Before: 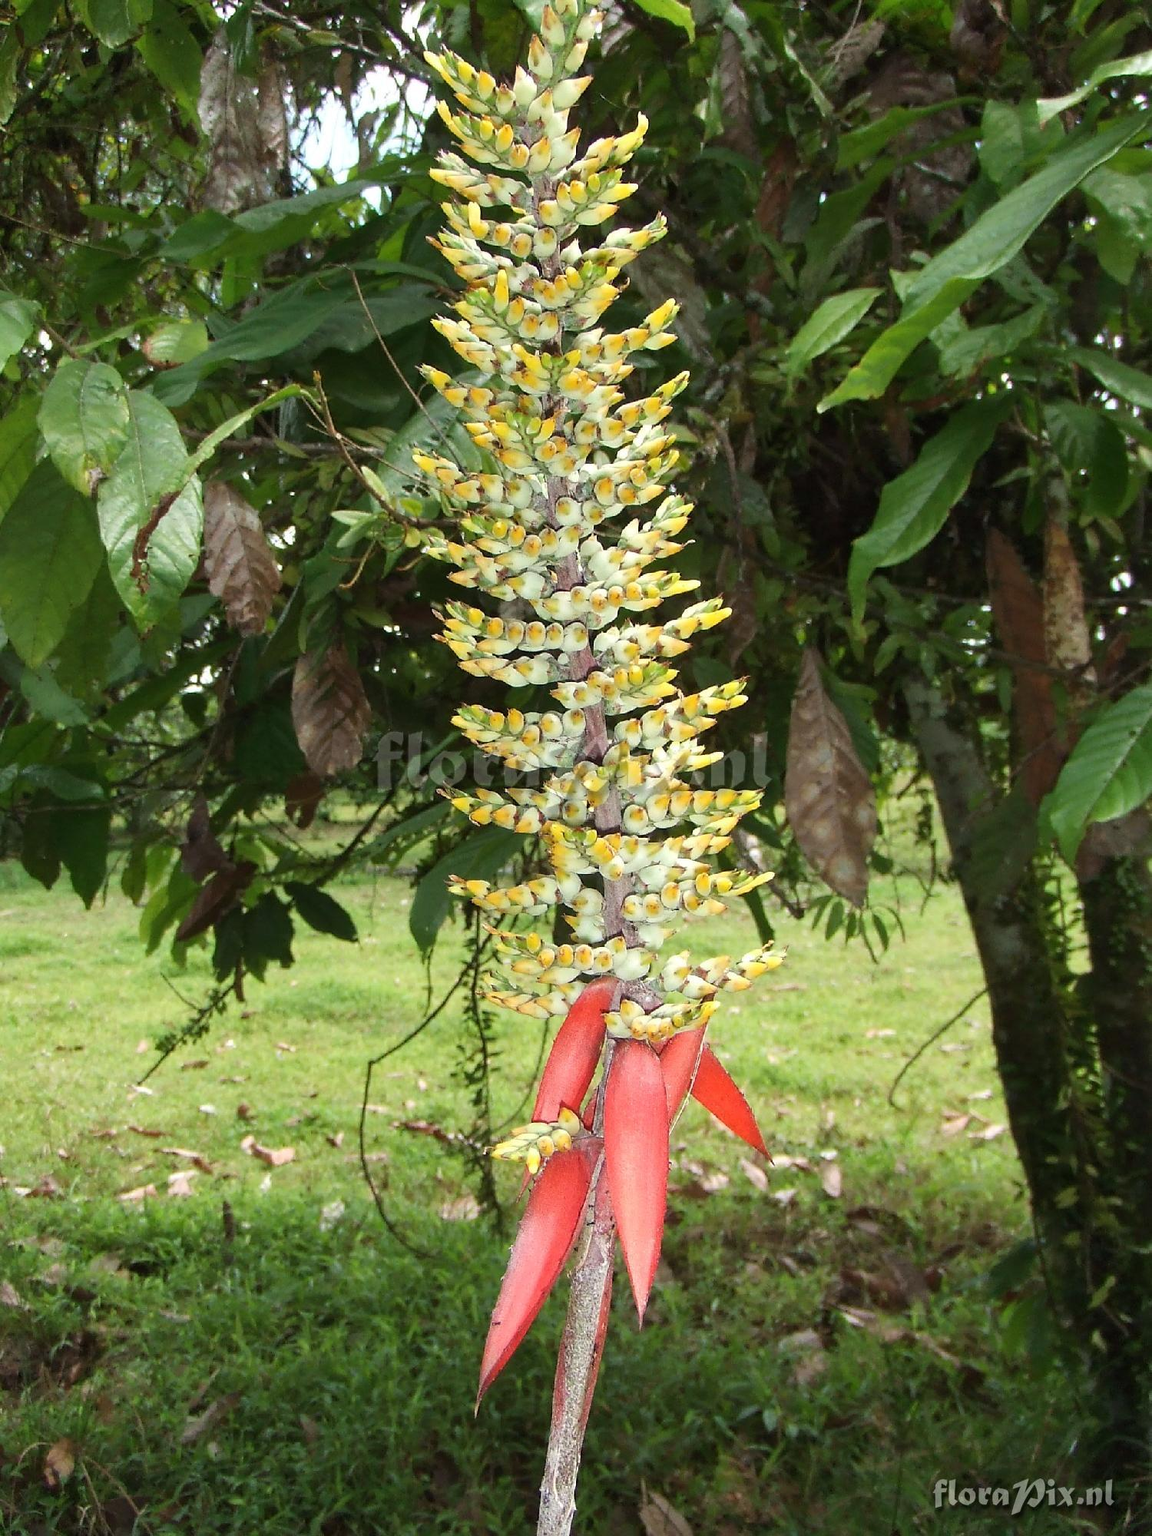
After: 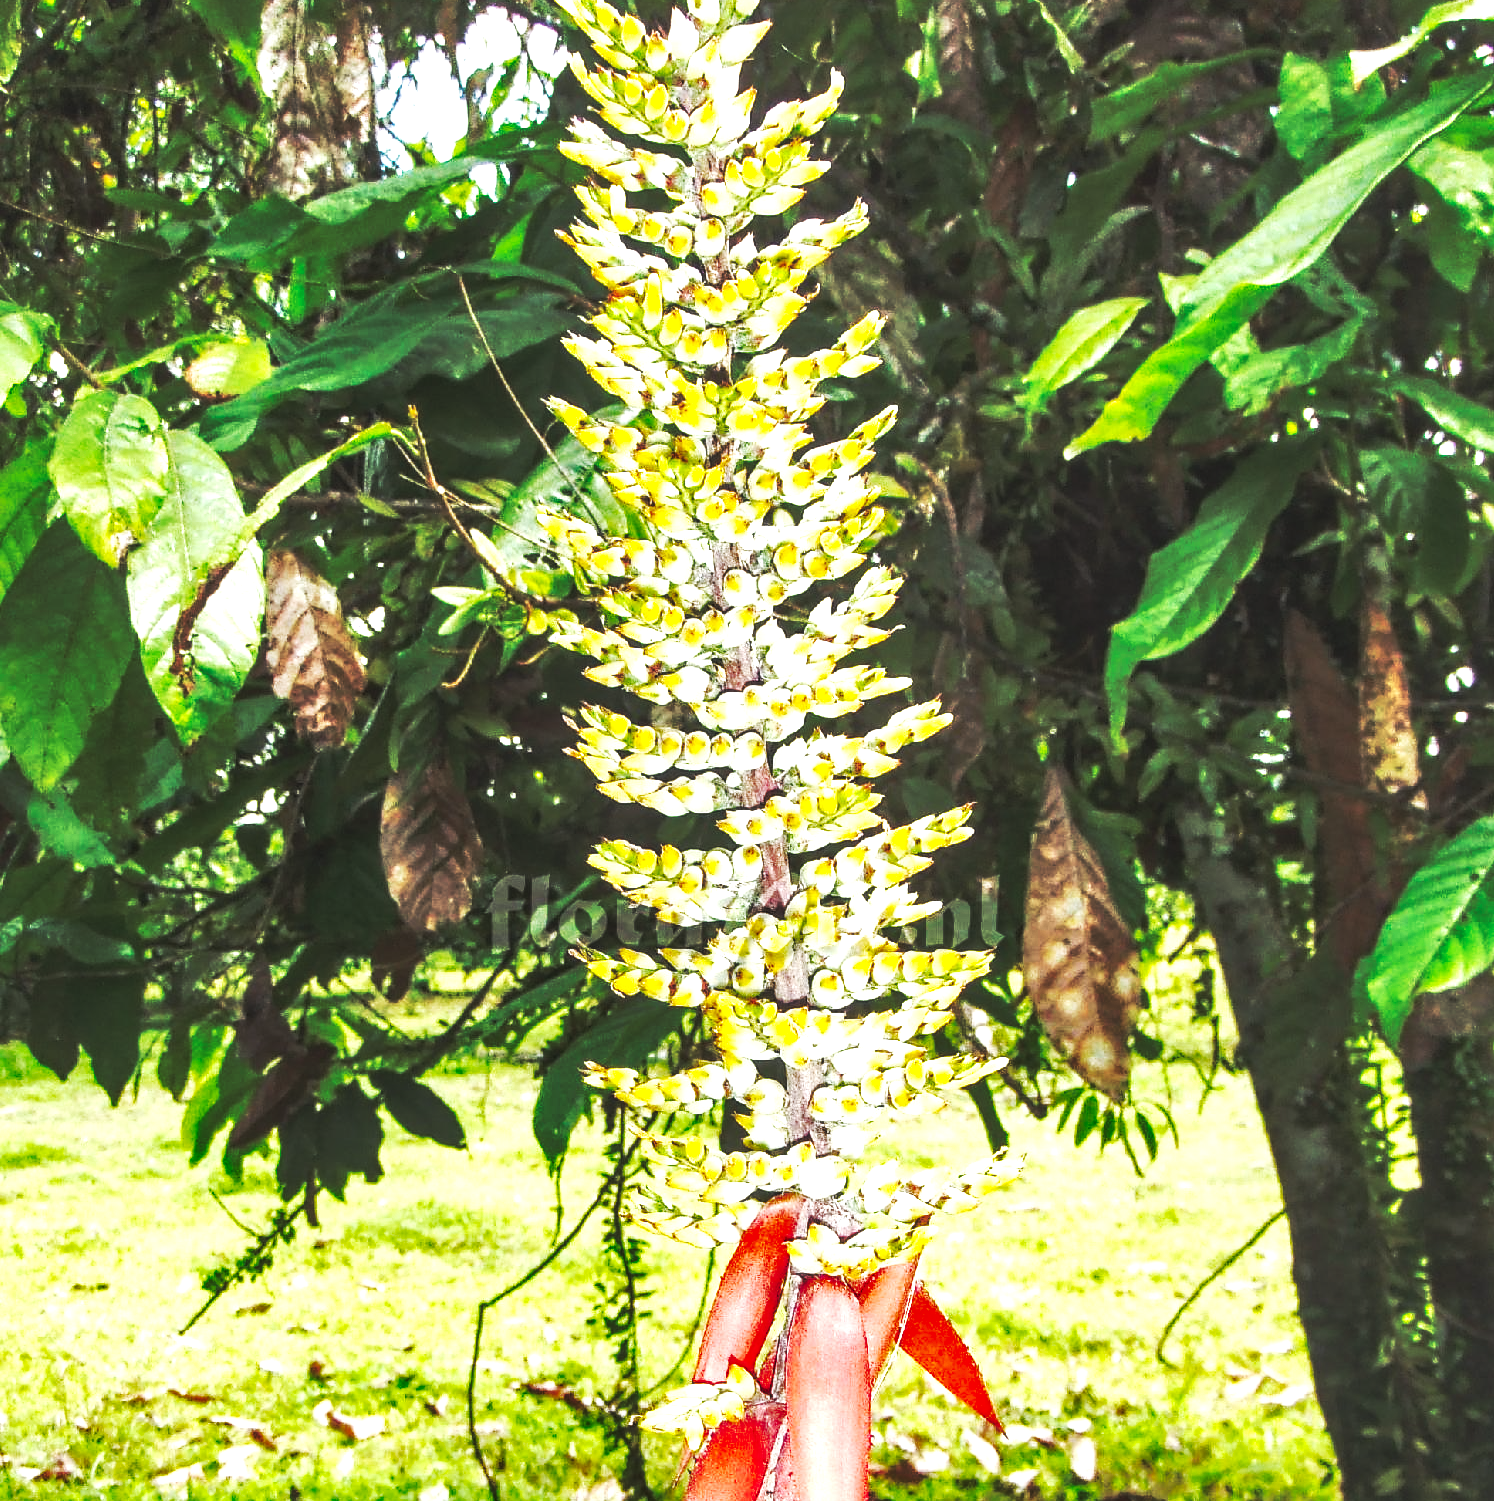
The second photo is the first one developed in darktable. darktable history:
local contrast: highlights 60%, shadows 62%, detail 160%
base curve: curves: ch0 [(0, 0.015) (0.085, 0.116) (0.134, 0.298) (0.19, 0.545) (0.296, 0.764) (0.599, 0.982) (1, 1)], preserve colors none
crop: top 3.906%, bottom 21.032%
shadows and highlights: on, module defaults
